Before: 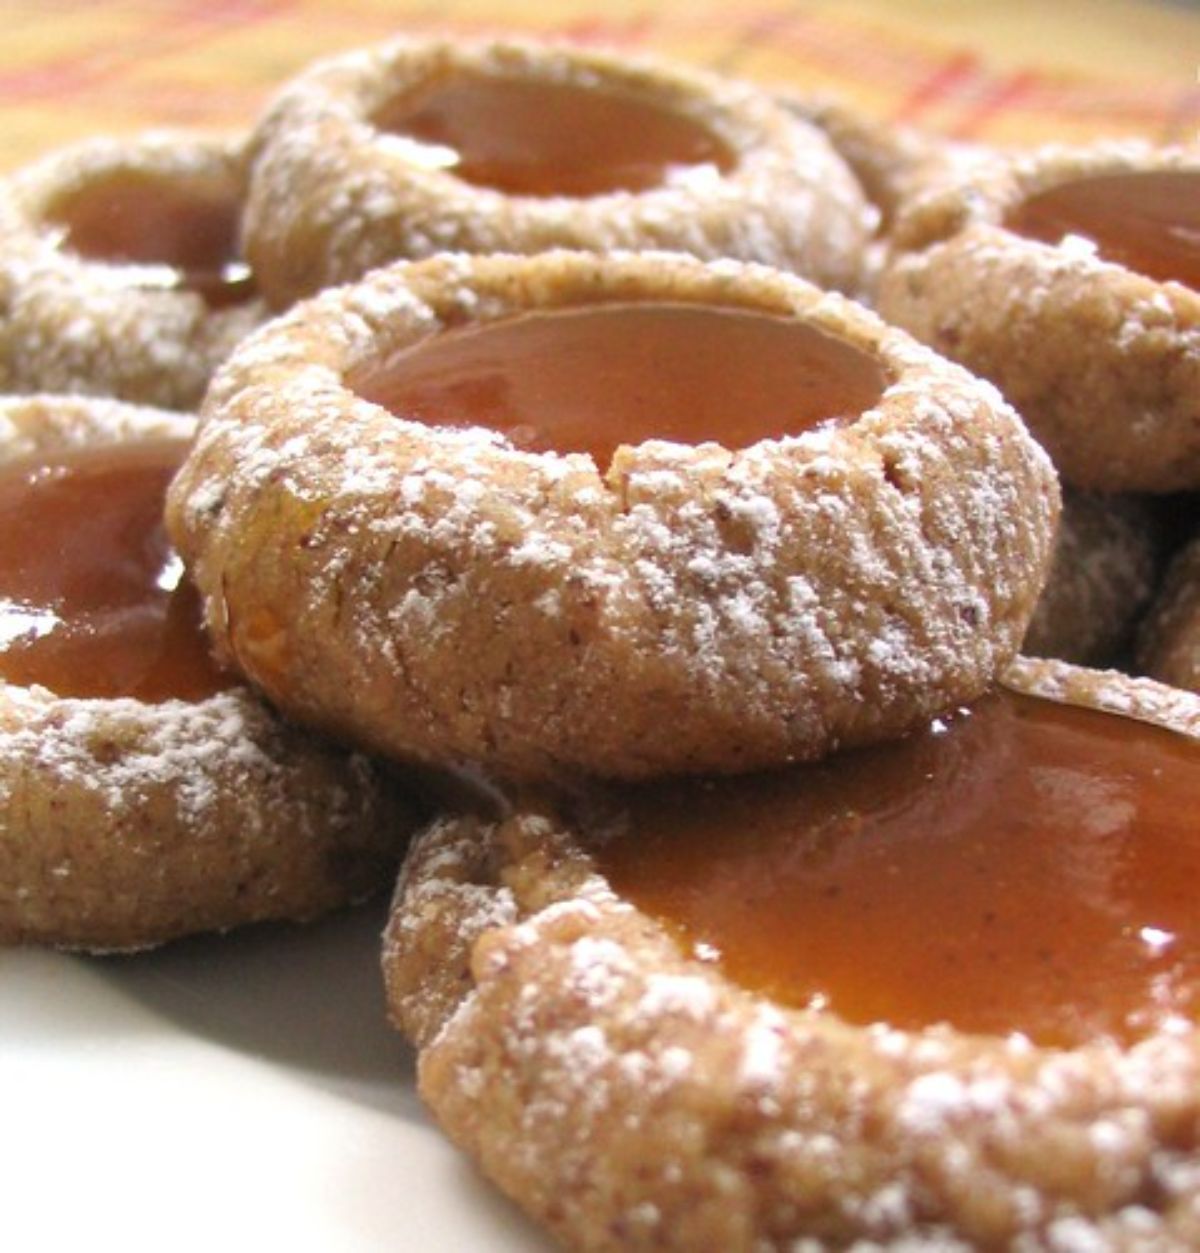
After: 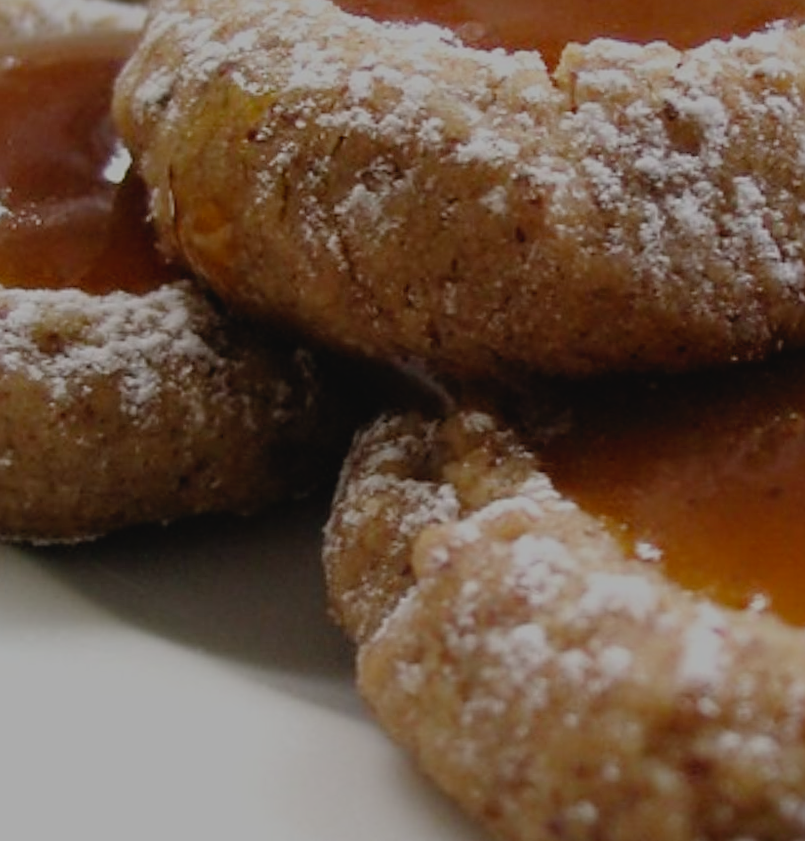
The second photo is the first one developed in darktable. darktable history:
contrast brightness saturation: contrast -0.08, brightness -0.04, saturation -0.11
crop and rotate: angle -0.82°, left 3.85%, top 31.828%, right 27.992%
sharpen: on, module defaults
filmic rgb: middle gray luminance 30%, black relative exposure -9 EV, white relative exposure 7 EV, threshold 6 EV, target black luminance 0%, hardness 2.94, latitude 2.04%, contrast 0.963, highlights saturation mix 5%, shadows ↔ highlights balance 12.16%, add noise in highlights 0, preserve chrominance no, color science v3 (2019), use custom middle-gray values true, iterations of high-quality reconstruction 0, contrast in highlights soft, enable highlight reconstruction true
